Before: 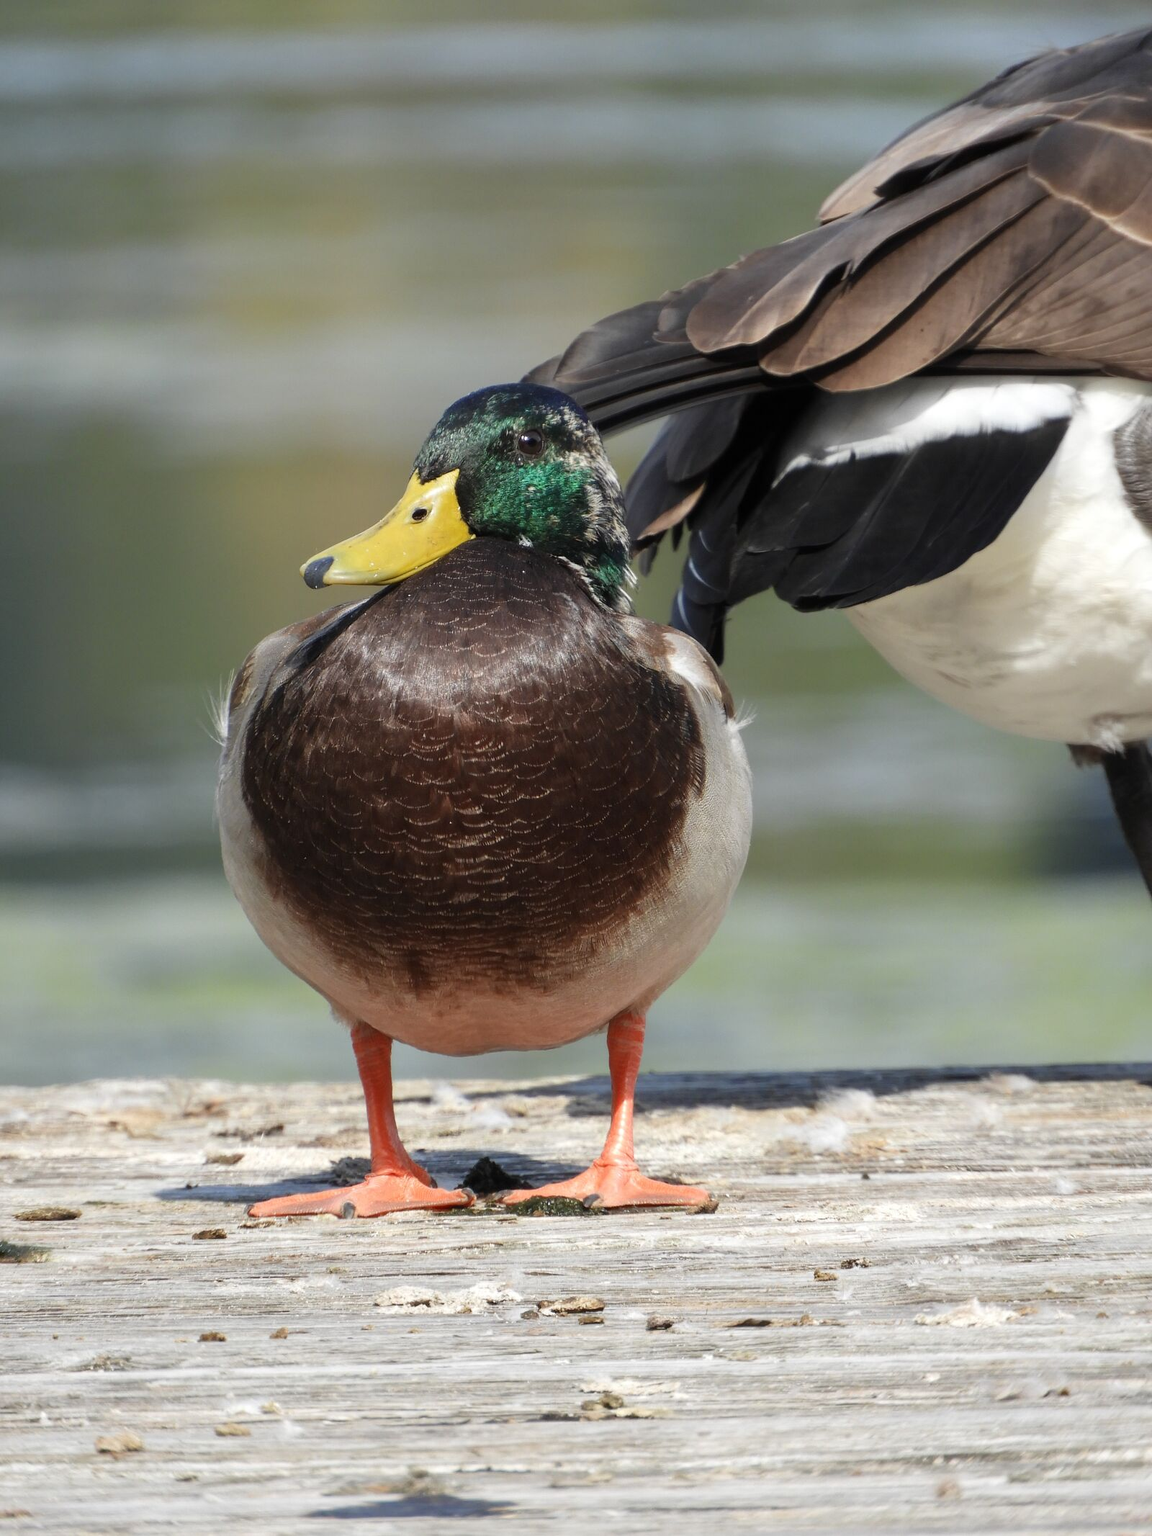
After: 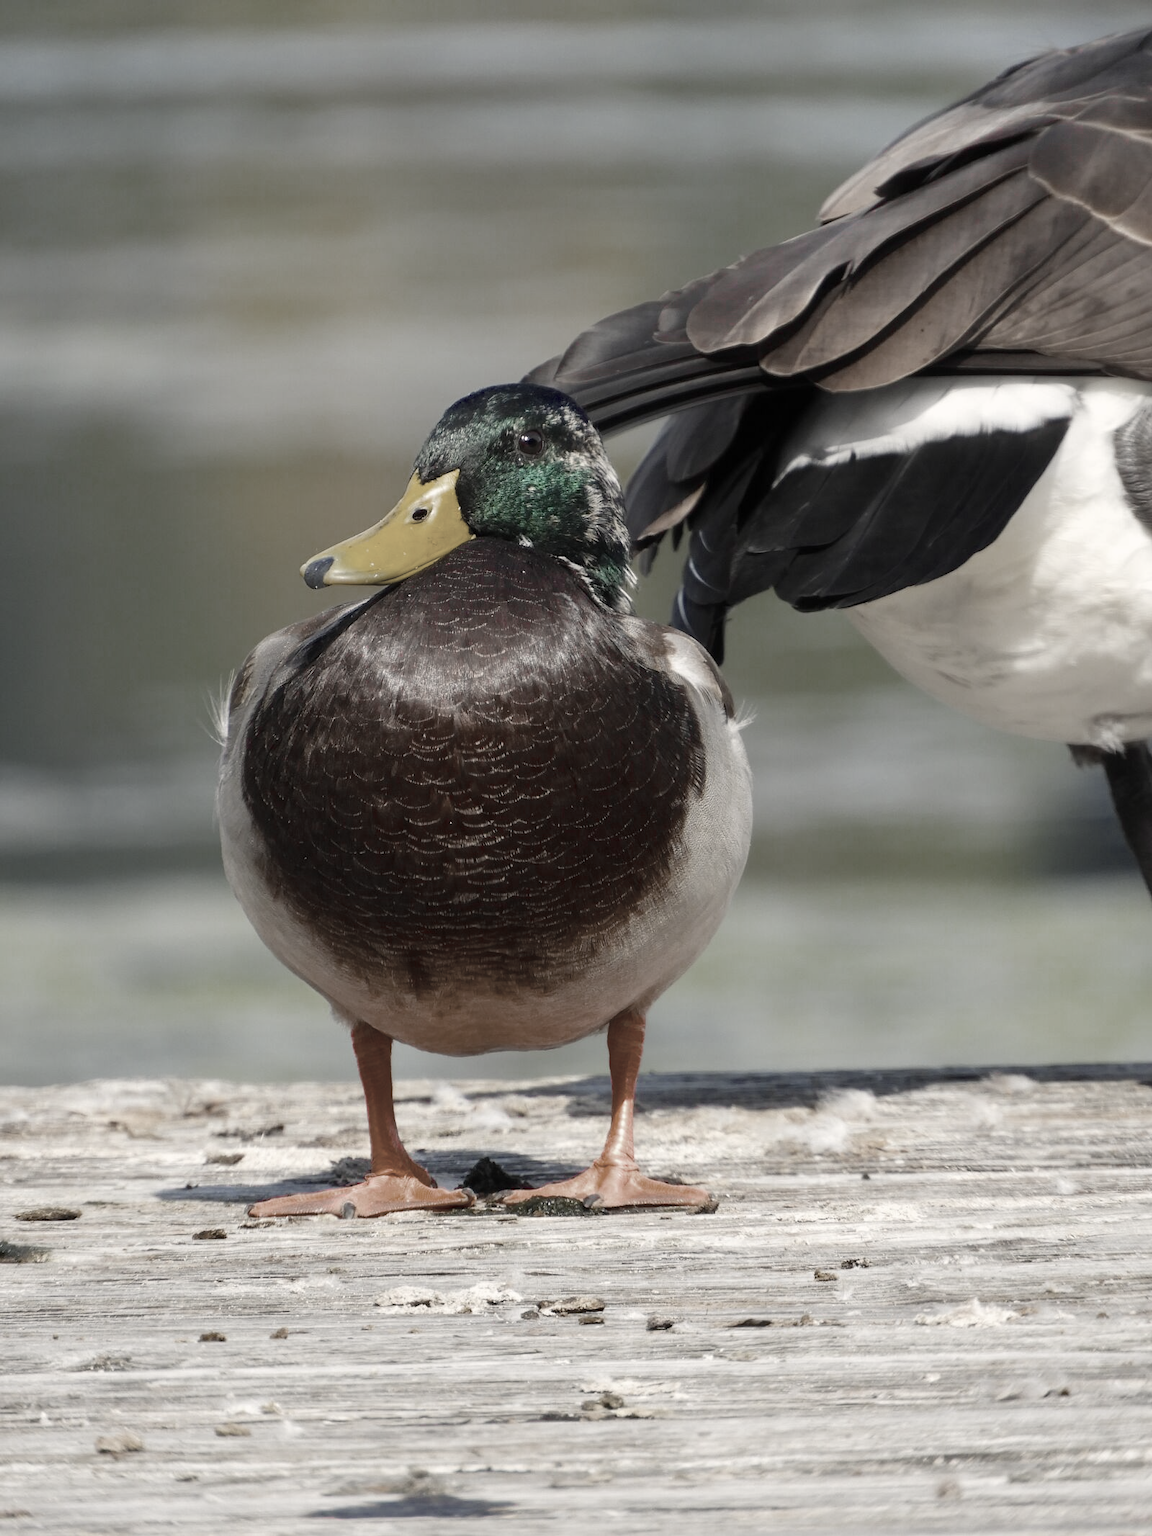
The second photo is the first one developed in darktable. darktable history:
color zones: curves: ch0 [(0, 0.6) (0.129, 0.508) (0.193, 0.483) (0.429, 0.5) (0.571, 0.5) (0.714, 0.5) (0.857, 0.5) (1, 0.6)]; ch1 [(0, 0.481) (0.112, 0.245) (0.213, 0.223) (0.429, 0.233) (0.571, 0.231) (0.683, 0.242) (0.857, 0.296) (1, 0.481)], mix 27.74%
color balance rgb: highlights gain › chroma 2.021%, highlights gain › hue 71.83°, perceptual saturation grading › global saturation 30.097%, global vibrance 16.262%, saturation formula JzAzBz (2021)
